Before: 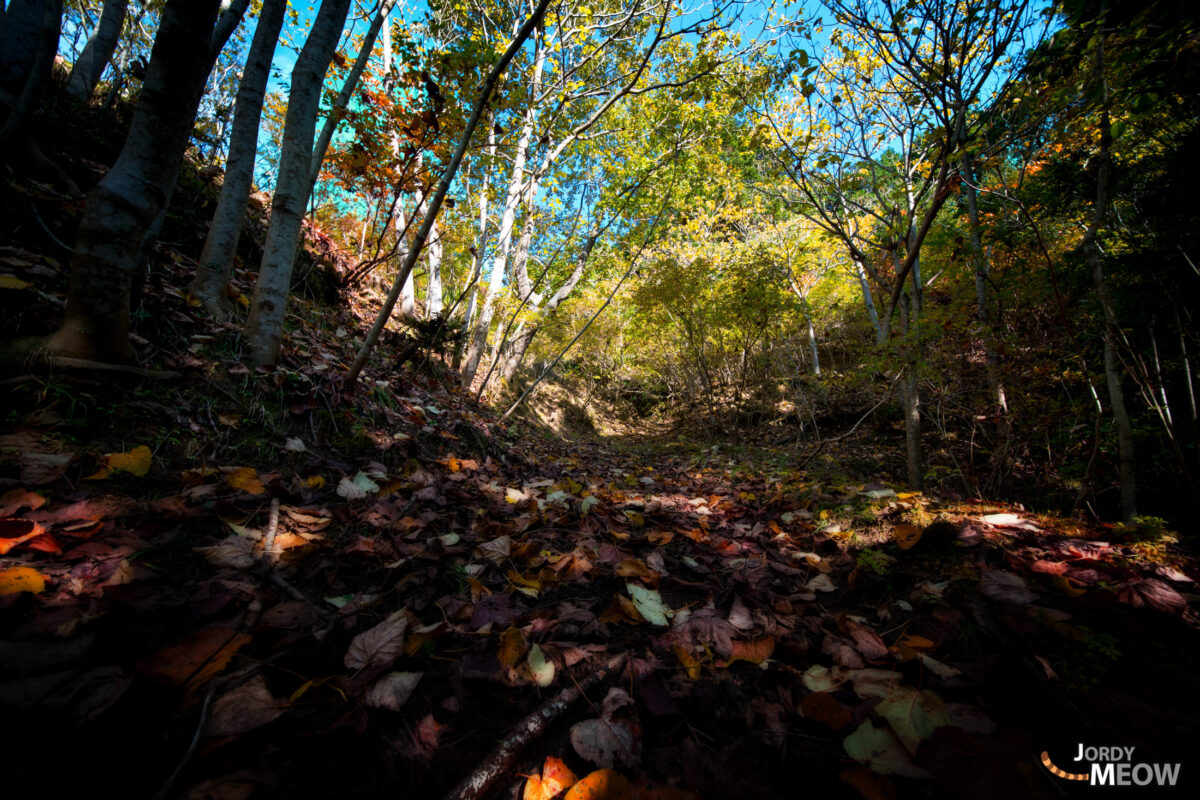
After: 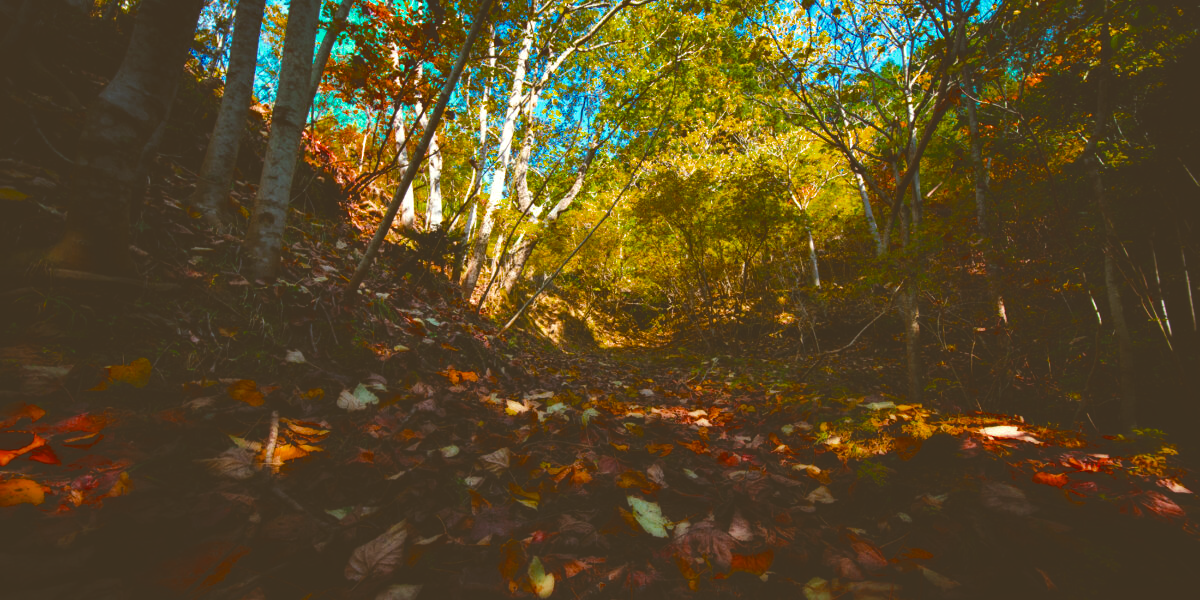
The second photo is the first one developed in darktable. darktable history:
local contrast: mode bilateral grid, contrast 20, coarseness 50, detail 119%, midtone range 0.2
crop: top 11.022%, bottom 13.94%
color balance rgb: power › chroma 2.509%, power › hue 68.75°, linear chroma grading › global chroma 8.934%, perceptual saturation grading › global saturation 29.736%, global vibrance 16.056%, saturation formula JzAzBz (2021)
exposure: black level correction -0.039, exposure 0.062 EV, compensate exposure bias true, compensate highlight preservation false
